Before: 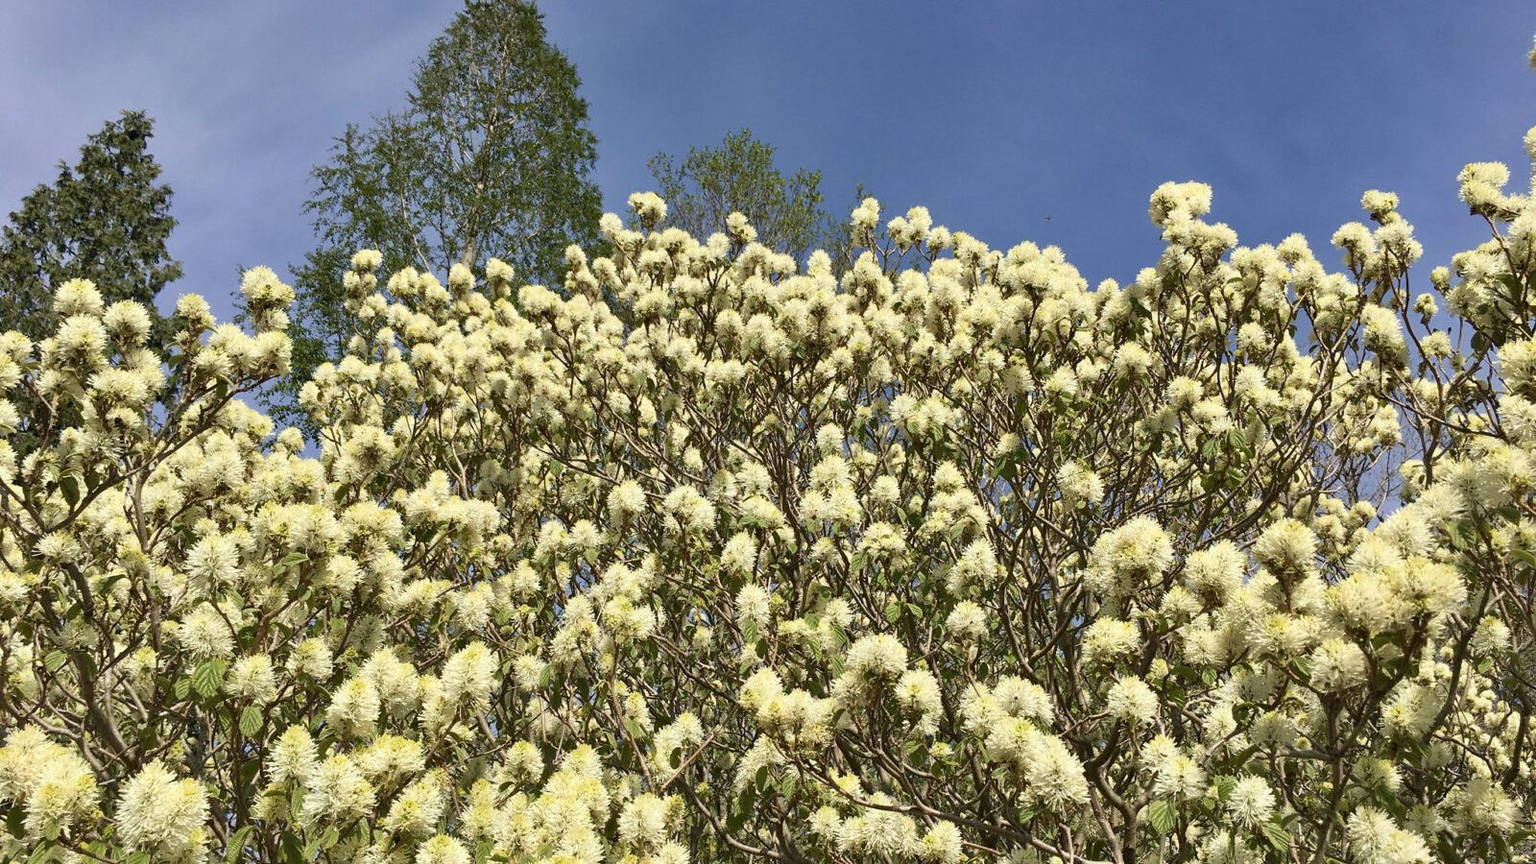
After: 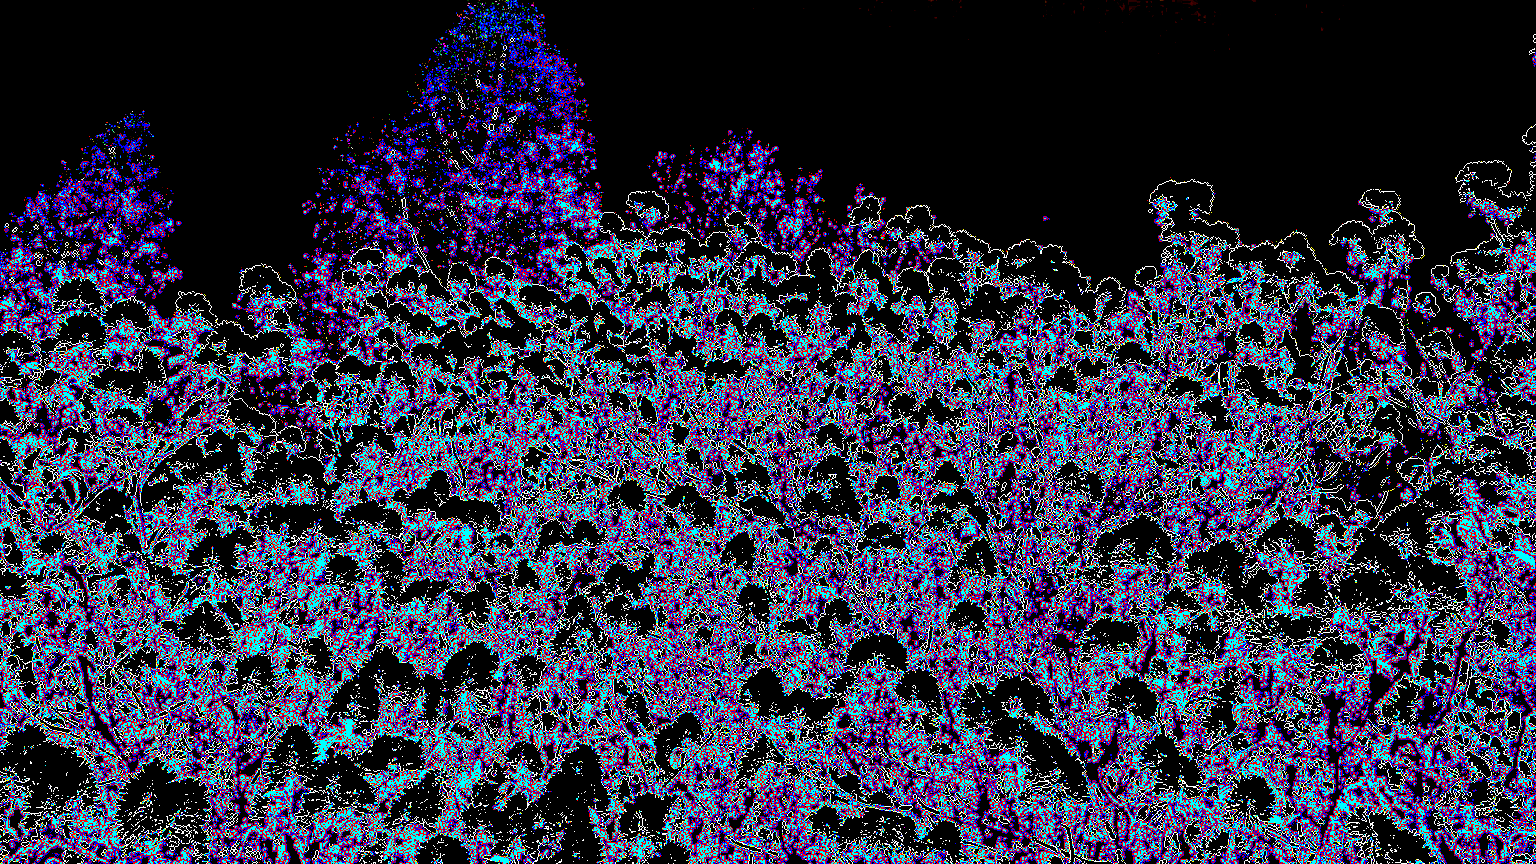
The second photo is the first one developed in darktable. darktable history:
color balance rgb: linear chroma grading › global chroma 14.473%, perceptual saturation grading › global saturation -0.129%, perceptual saturation grading › highlights -17.331%, perceptual saturation grading › mid-tones 33.541%, perceptual saturation grading › shadows 50.371%, perceptual brilliance grading › global brilliance 34.865%, perceptual brilliance grading › highlights 50.395%, perceptual brilliance grading › mid-tones 59.913%, perceptual brilliance grading › shadows 34.665%
exposure: black level correction 0, exposure 1.661 EV, compensate highlight preservation false
haze removal: strength 0.401, distance 0.222, compatibility mode true, adaptive false
shadows and highlights: soften with gaussian
